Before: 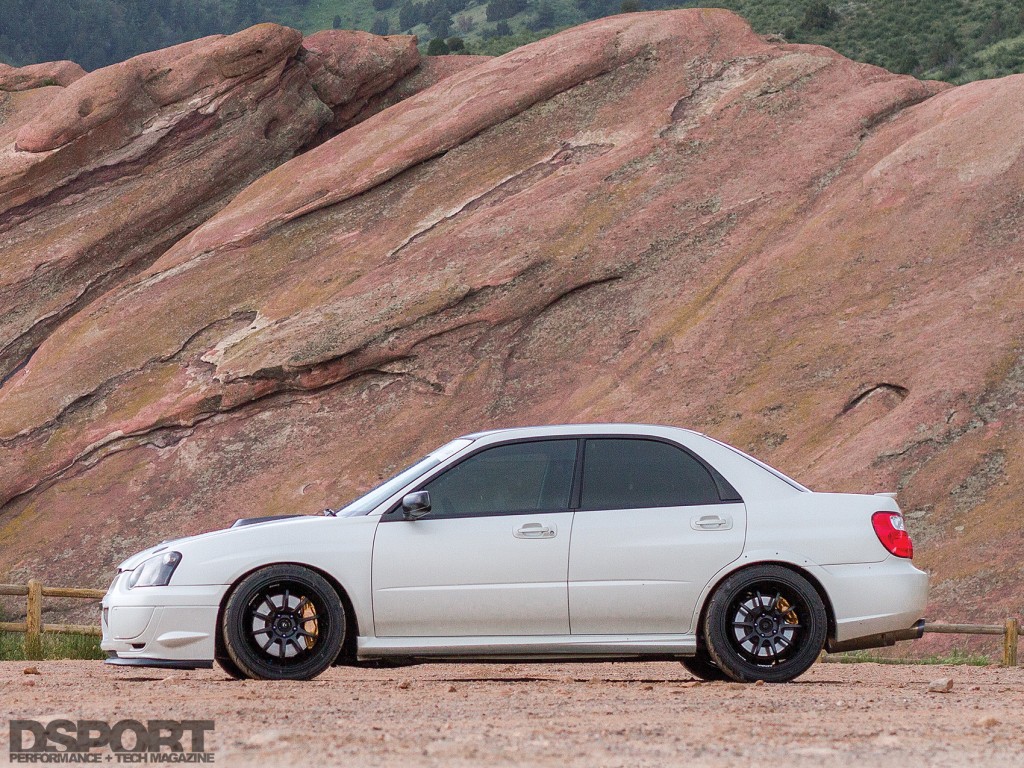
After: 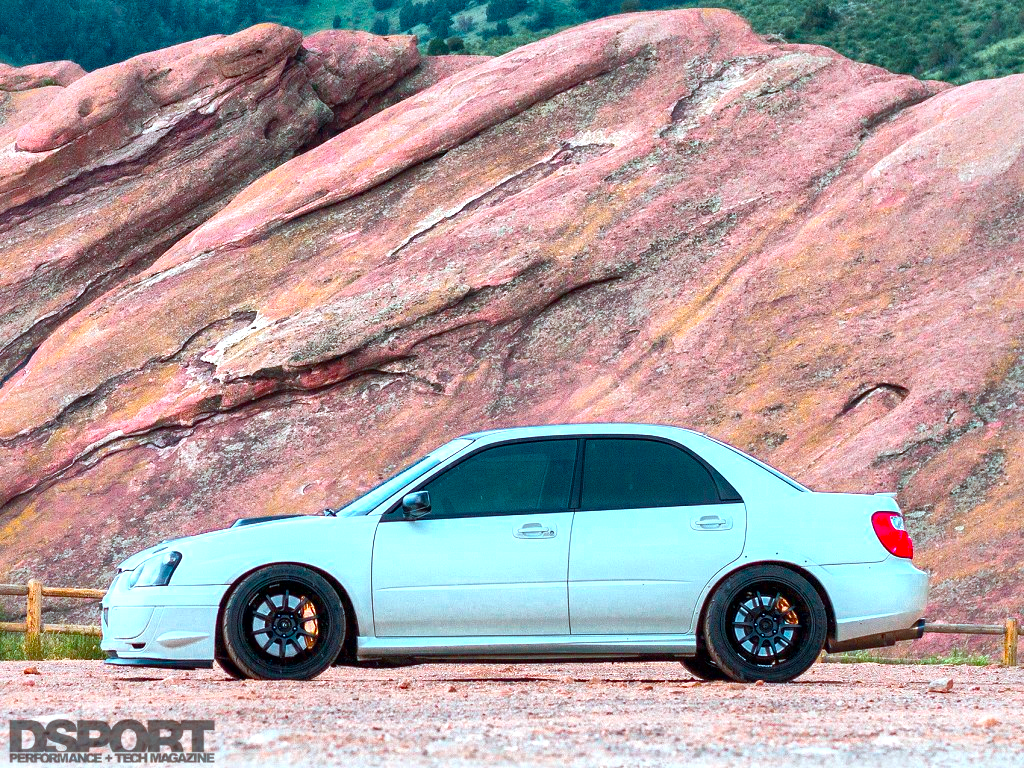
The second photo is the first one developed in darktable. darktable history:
local contrast: mode bilateral grid, contrast 70, coarseness 74, detail 180%, midtone range 0.2
color calibration: output R [1.422, -0.35, -0.252, 0], output G [-0.238, 1.259, -0.084, 0], output B [-0.081, -0.196, 1.58, 0], output brightness [0.49, 0.671, -0.57, 0], illuminant same as pipeline (D50), adaptation XYZ, x 0.346, y 0.358, temperature 5022.63 K
